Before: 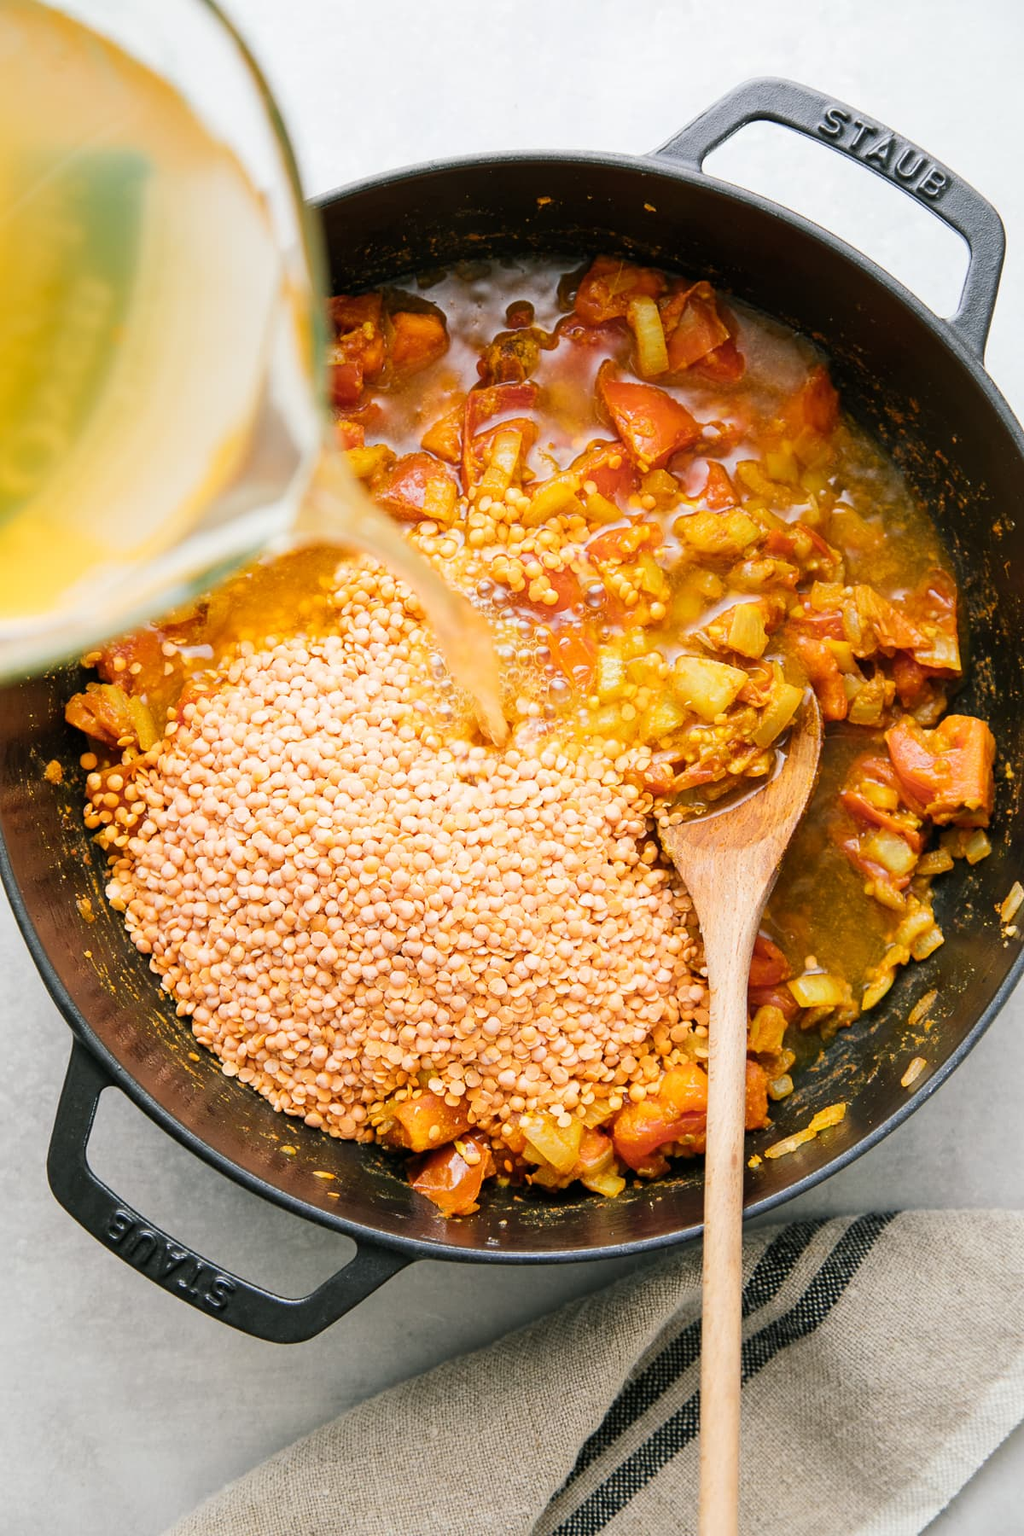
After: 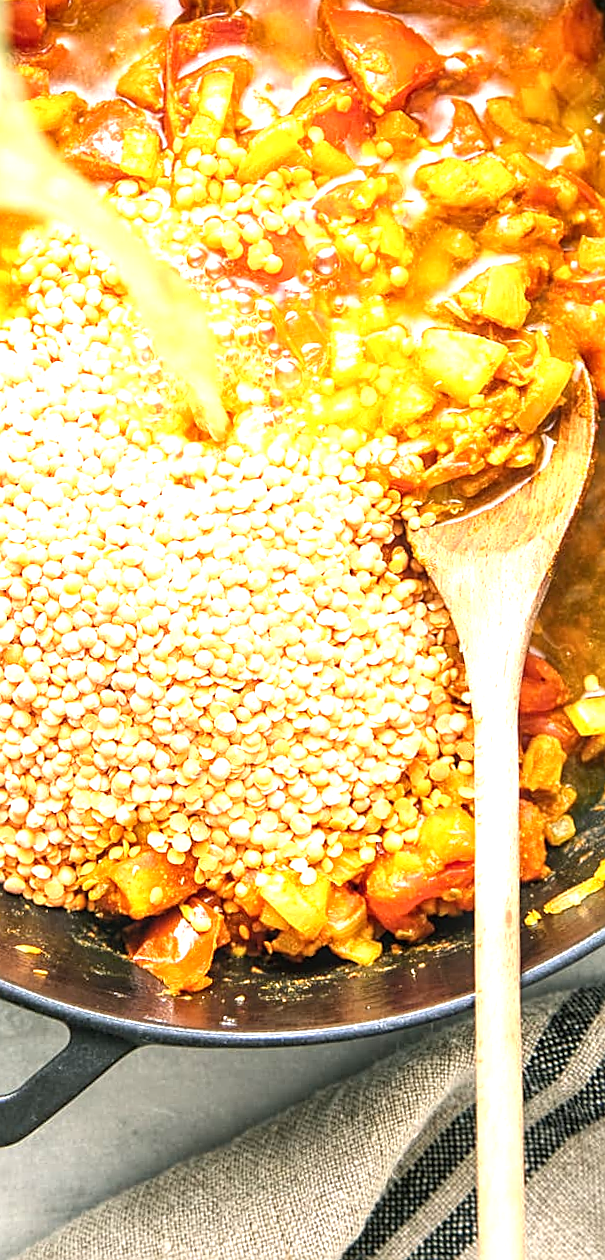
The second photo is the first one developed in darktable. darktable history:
rotate and perspective: rotation -1.75°, automatic cropping off
crop: left 31.379%, top 24.658%, right 20.326%, bottom 6.628%
local contrast: on, module defaults
sharpen: on, module defaults
exposure: black level correction 0, exposure 1.1 EV, compensate exposure bias true, compensate highlight preservation false
